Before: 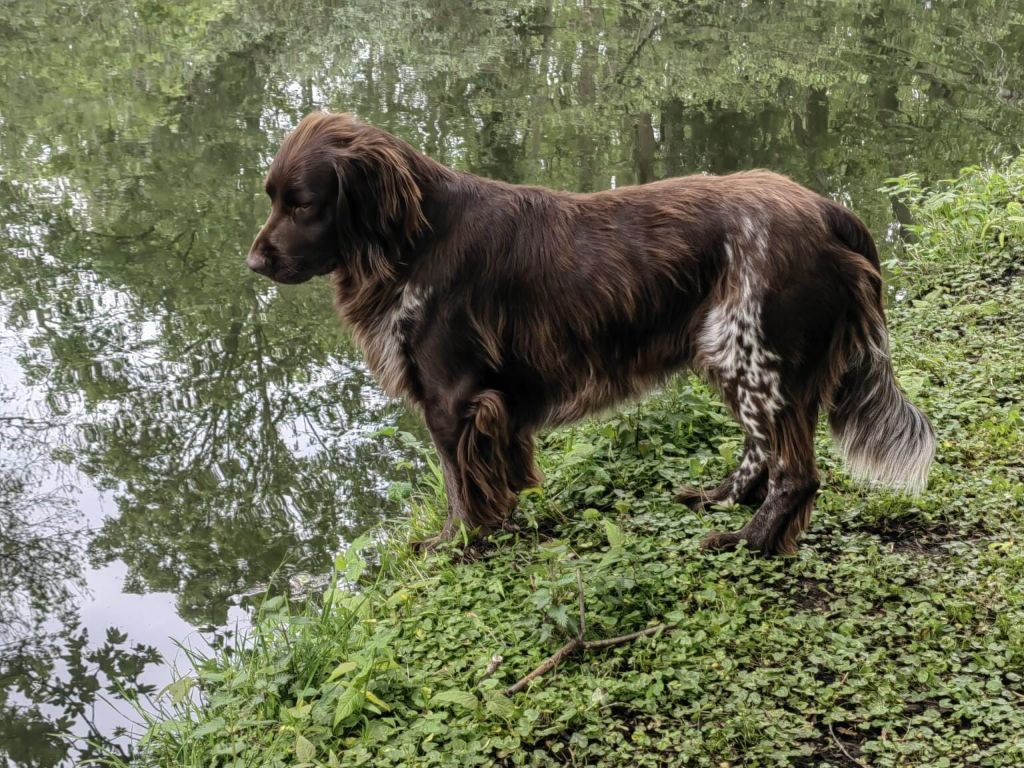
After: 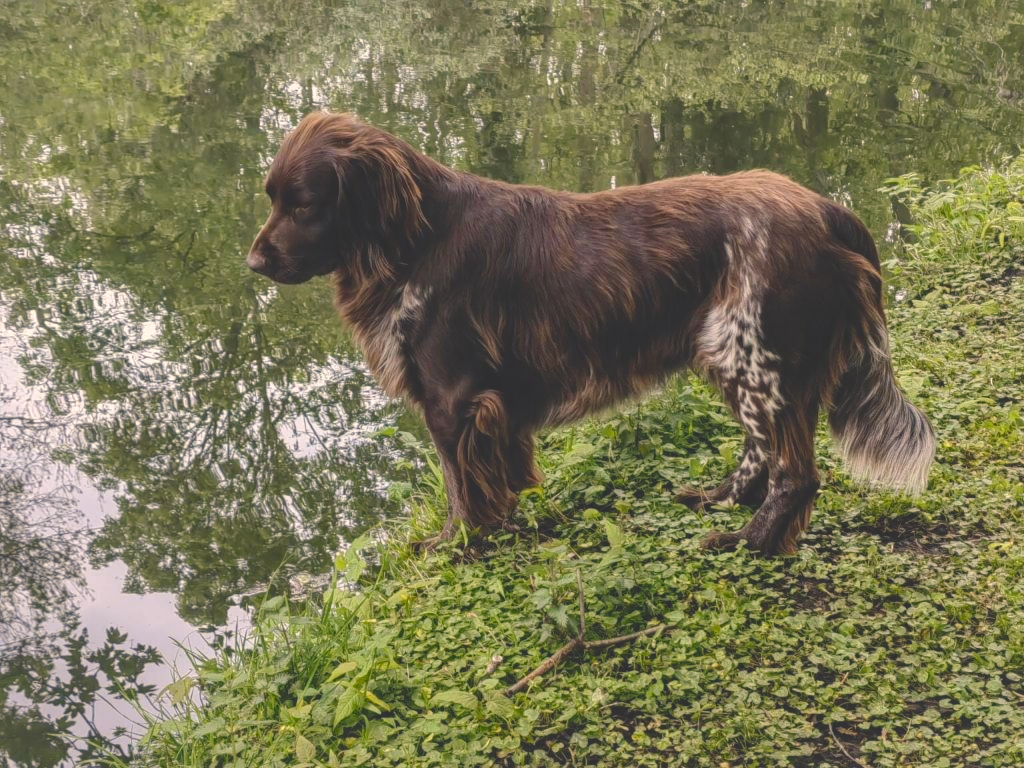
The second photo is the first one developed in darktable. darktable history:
shadows and highlights: on, module defaults
color balance rgb: shadows lift › chroma 2%, shadows lift › hue 247.2°, power › chroma 0.3%, power › hue 25.2°, highlights gain › chroma 3%, highlights gain › hue 60°, global offset › luminance 2%, perceptual saturation grading › global saturation 20%, perceptual saturation grading › highlights -20%, perceptual saturation grading › shadows 30%
